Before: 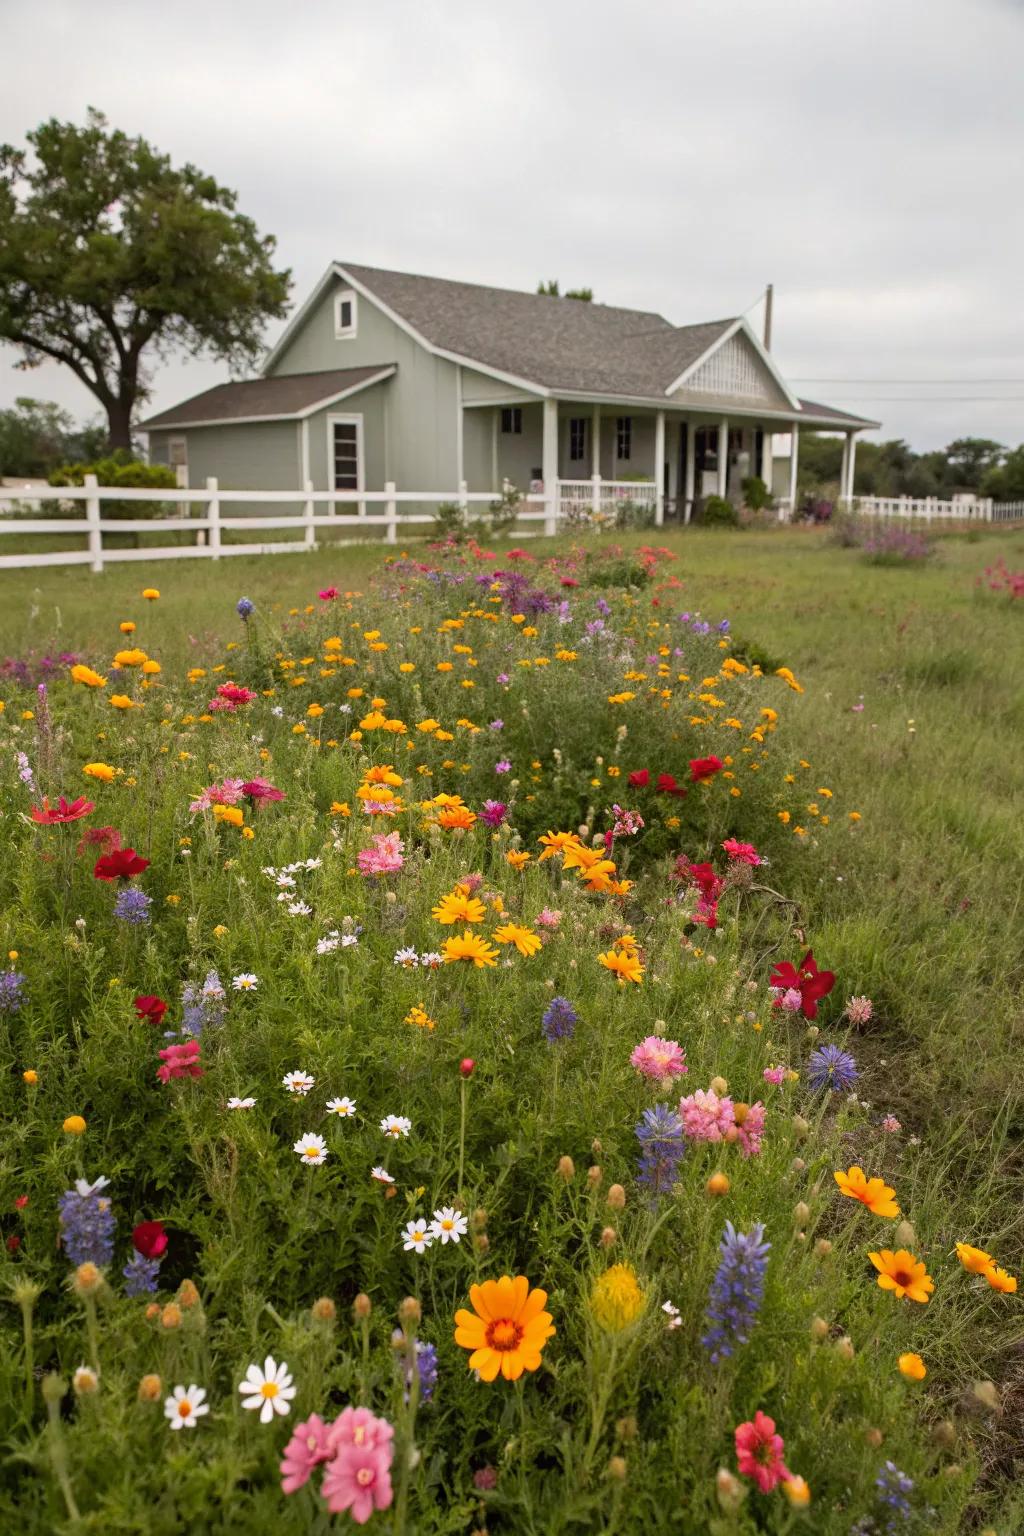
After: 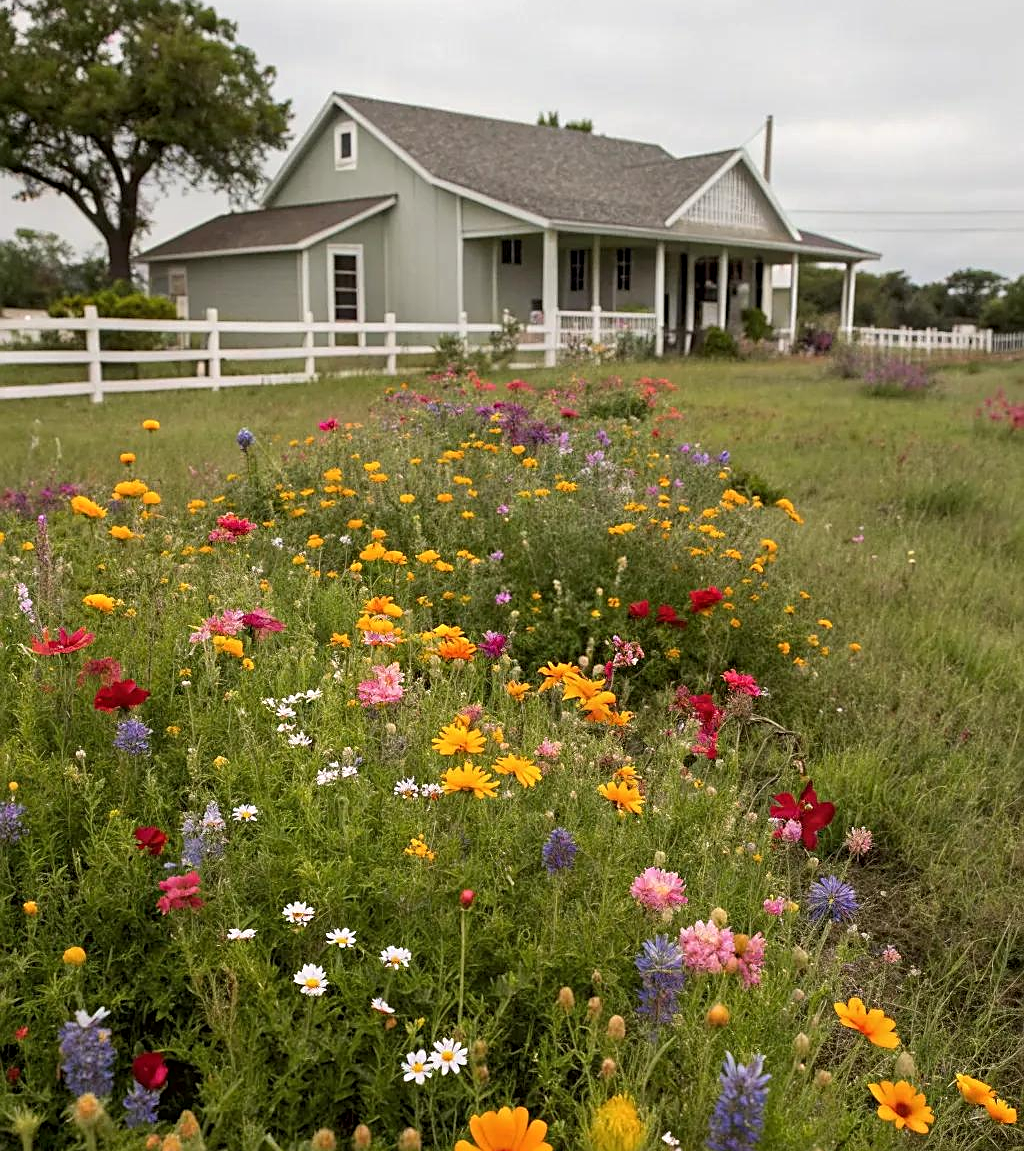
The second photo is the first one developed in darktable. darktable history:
crop: top 11.053%, bottom 13.956%
sharpen: on, module defaults
local contrast: highlights 107%, shadows 101%, detail 119%, midtone range 0.2
